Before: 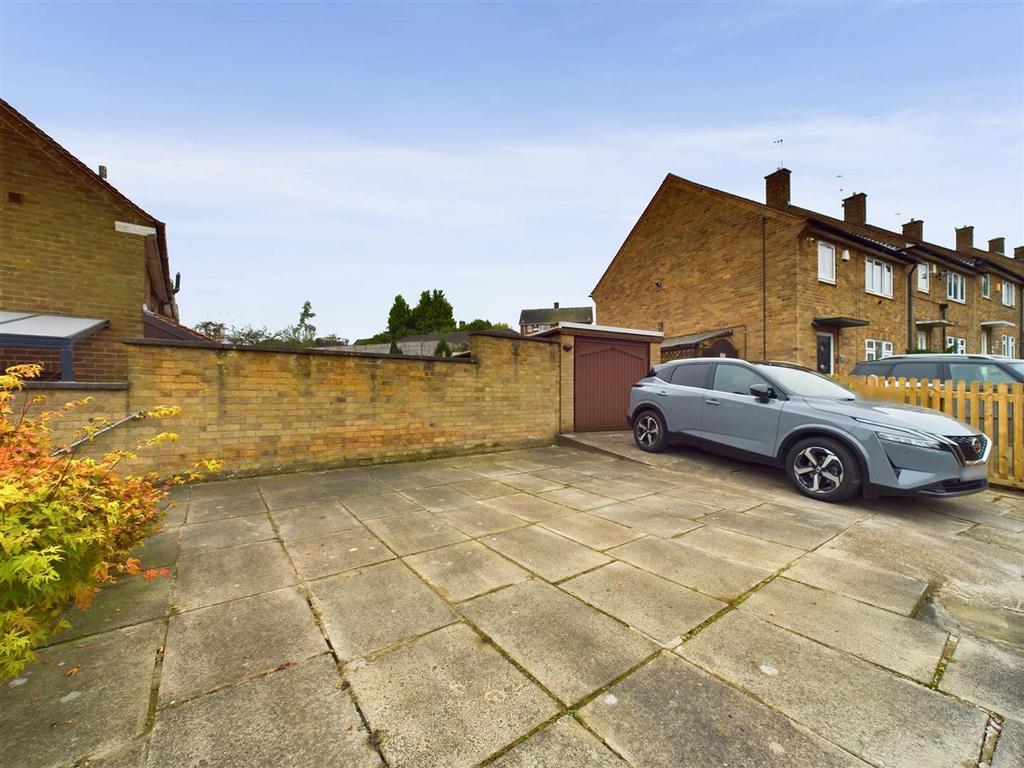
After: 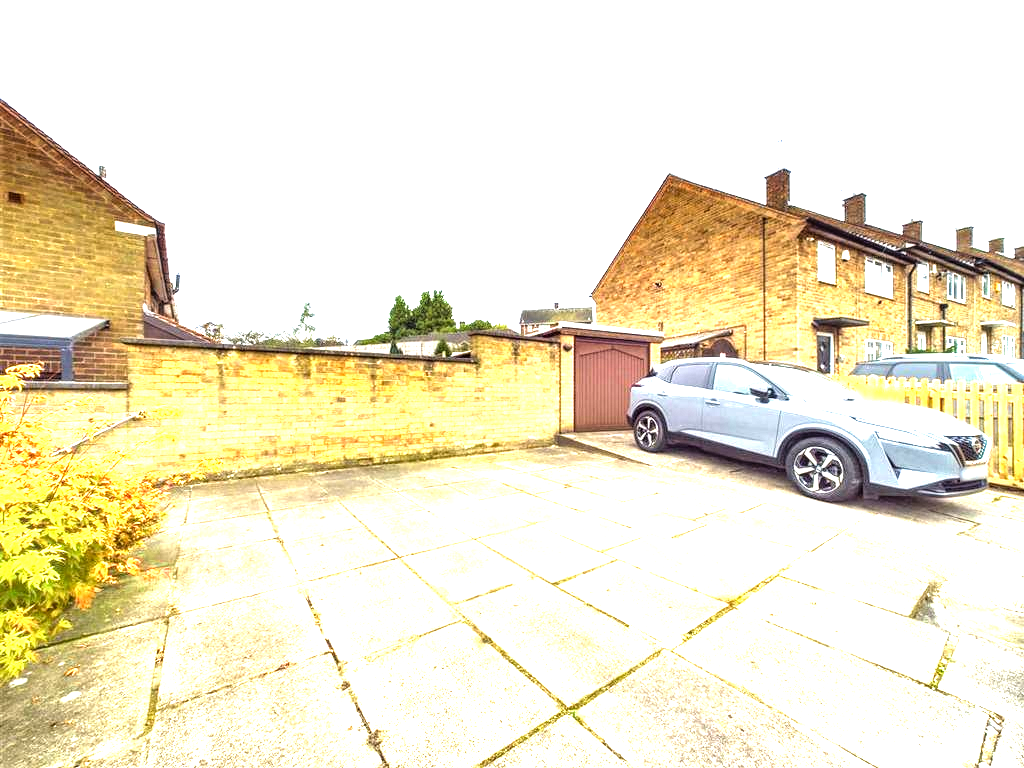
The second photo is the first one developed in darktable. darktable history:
tone equalizer: -8 EV -1.09 EV, -7 EV -0.996 EV, -6 EV -0.879 EV, -5 EV -0.582 EV, -3 EV 0.581 EV, -2 EV 0.864 EV, -1 EV 1.01 EV, +0 EV 1.06 EV
local contrast: detail 150%
exposure: exposure 1.138 EV, compensate highlight preservation false
